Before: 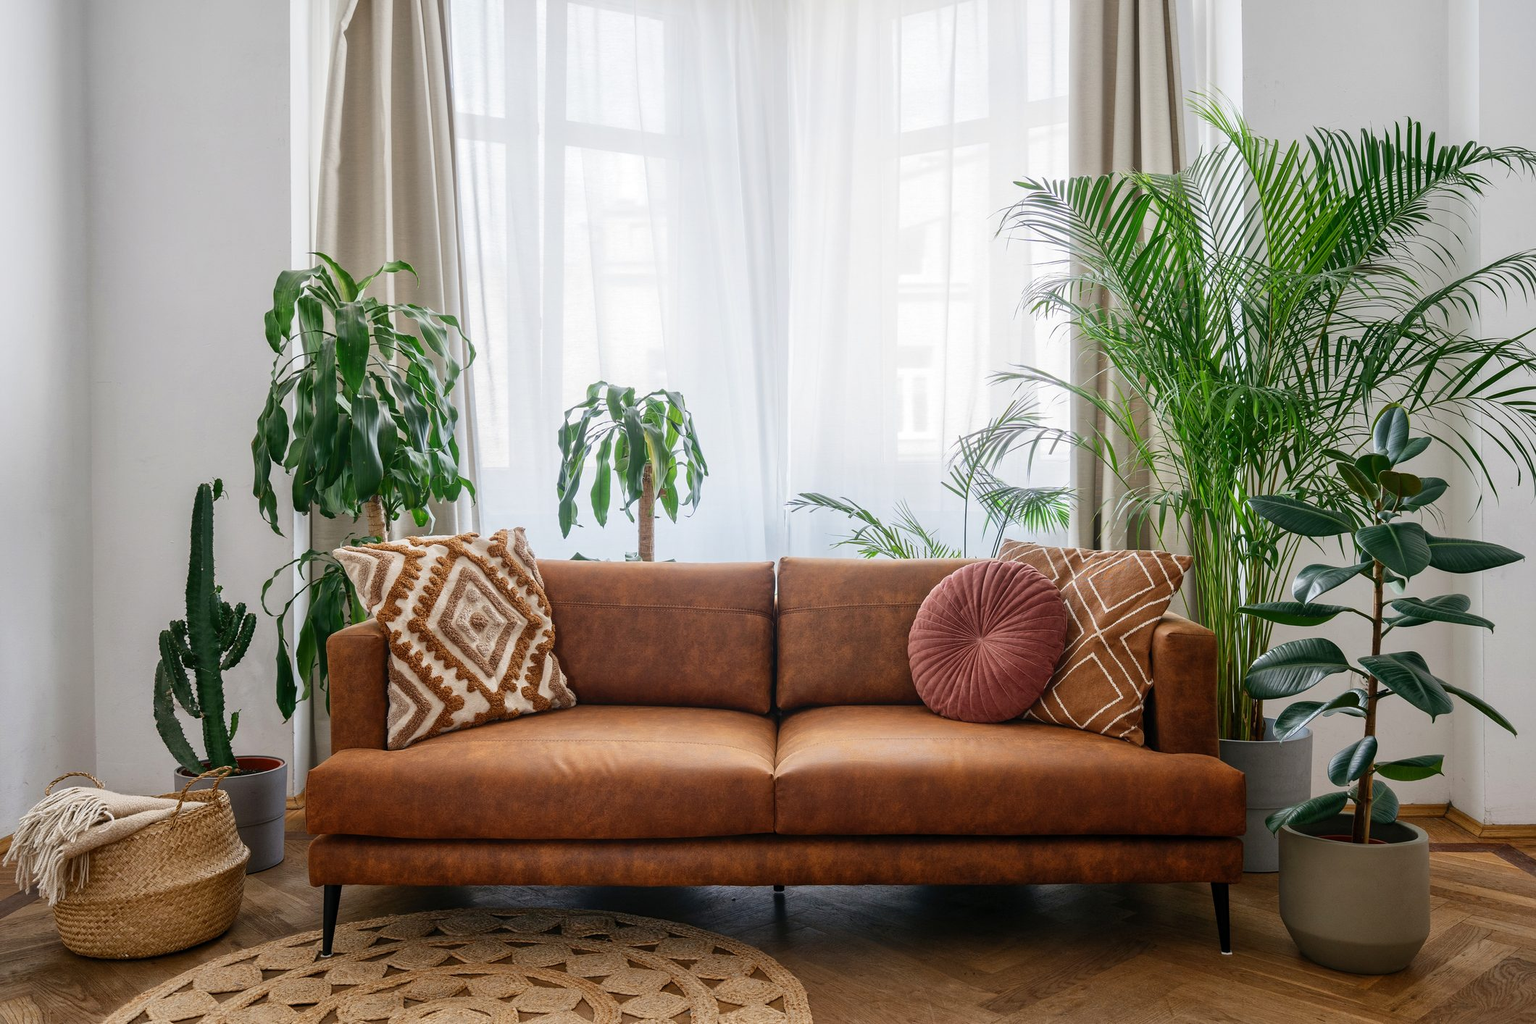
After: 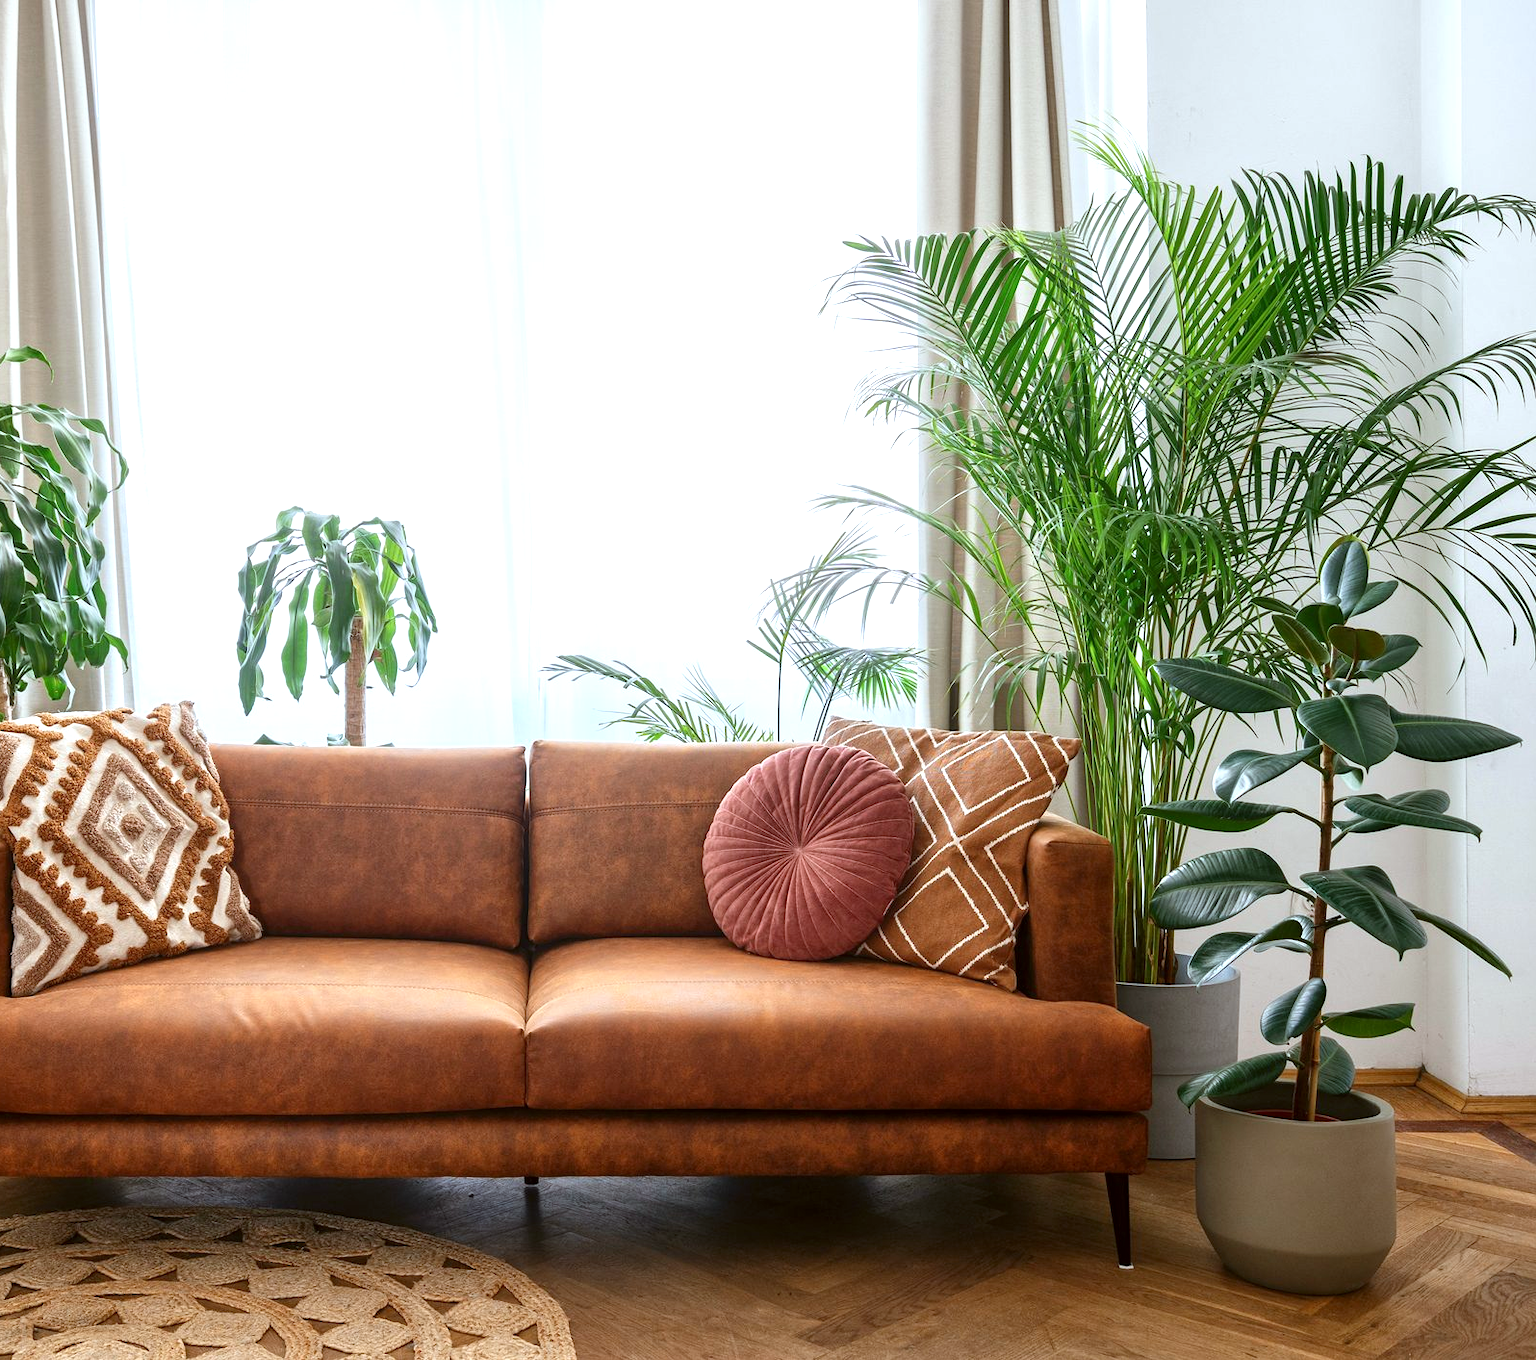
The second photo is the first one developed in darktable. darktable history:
exposure: exposure 0.672 EV, compensate highlight preservation false
crop and rotate: left 24.691%
color correction: highlights a* -3.57, highlights b* -6.2, shadows a* 3.24, shadows b* 5.09
